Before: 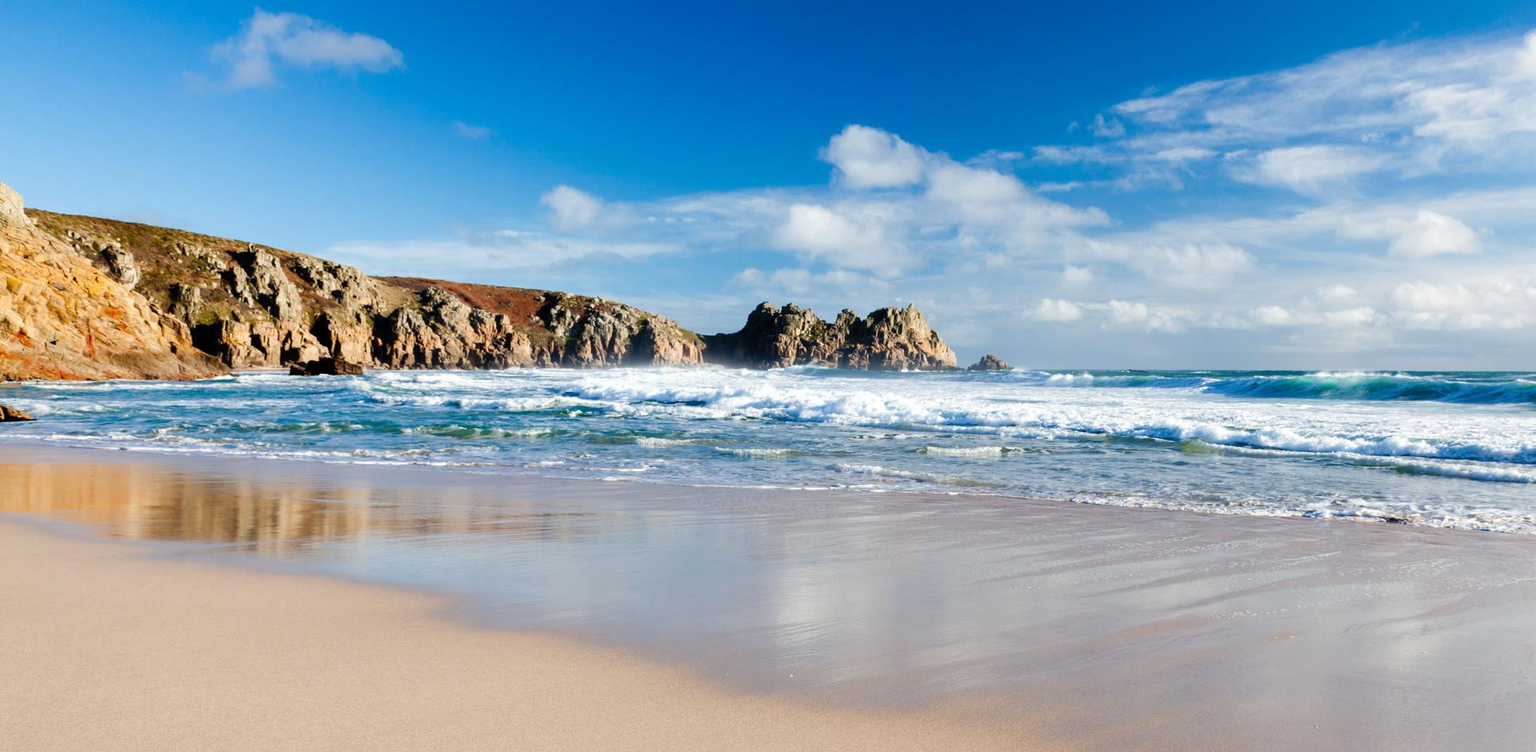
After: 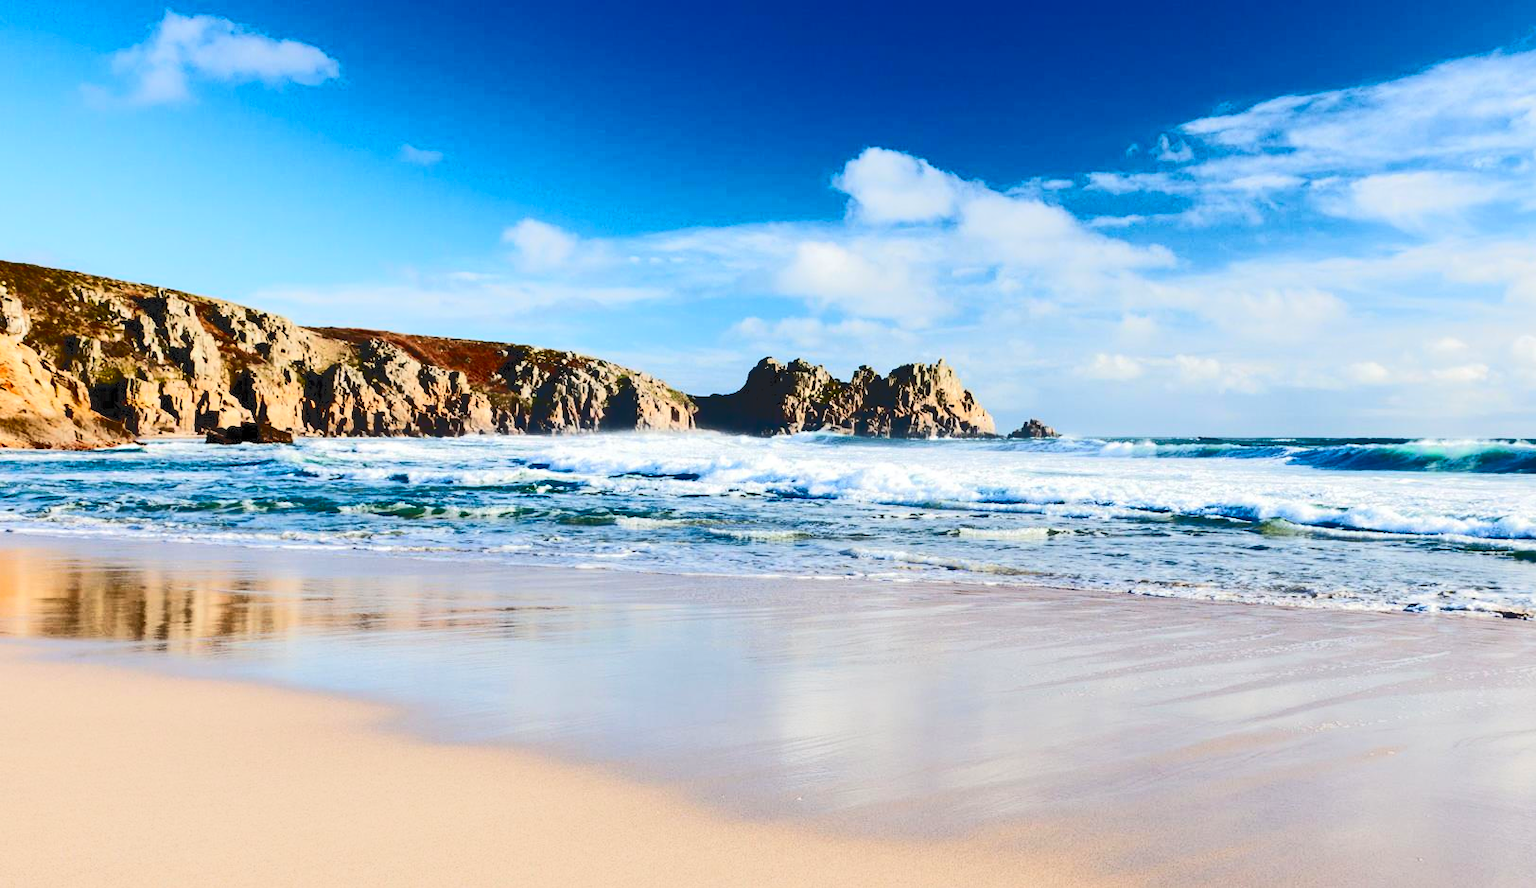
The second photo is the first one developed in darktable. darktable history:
crop: left 7.538%, right 7.829%
contrast brightness saturation: contrast 0.208, brightness -0.103, saturation 0.213
tone curve: curves: ch0 [(0, 0) (0.003, 0.13) (0.011, 0.13) (0.025, 0.134) (0.044, 0.136) (0.069, 0.139) (0.1, 0.144) (0.136, 0.151) (0.177, 0.171) (0.224, 0.2) (0.277, 0.247) (0.335, 0.318) (0.399, 0.412) (0.468, 0.536) (0.543, 0.659) (0.623, 0.746) (0.709, 0.812) (0.801, 0.871) (0.898, 0.915) (1, 1)], color space Lab, independent channels, preserve colors none
